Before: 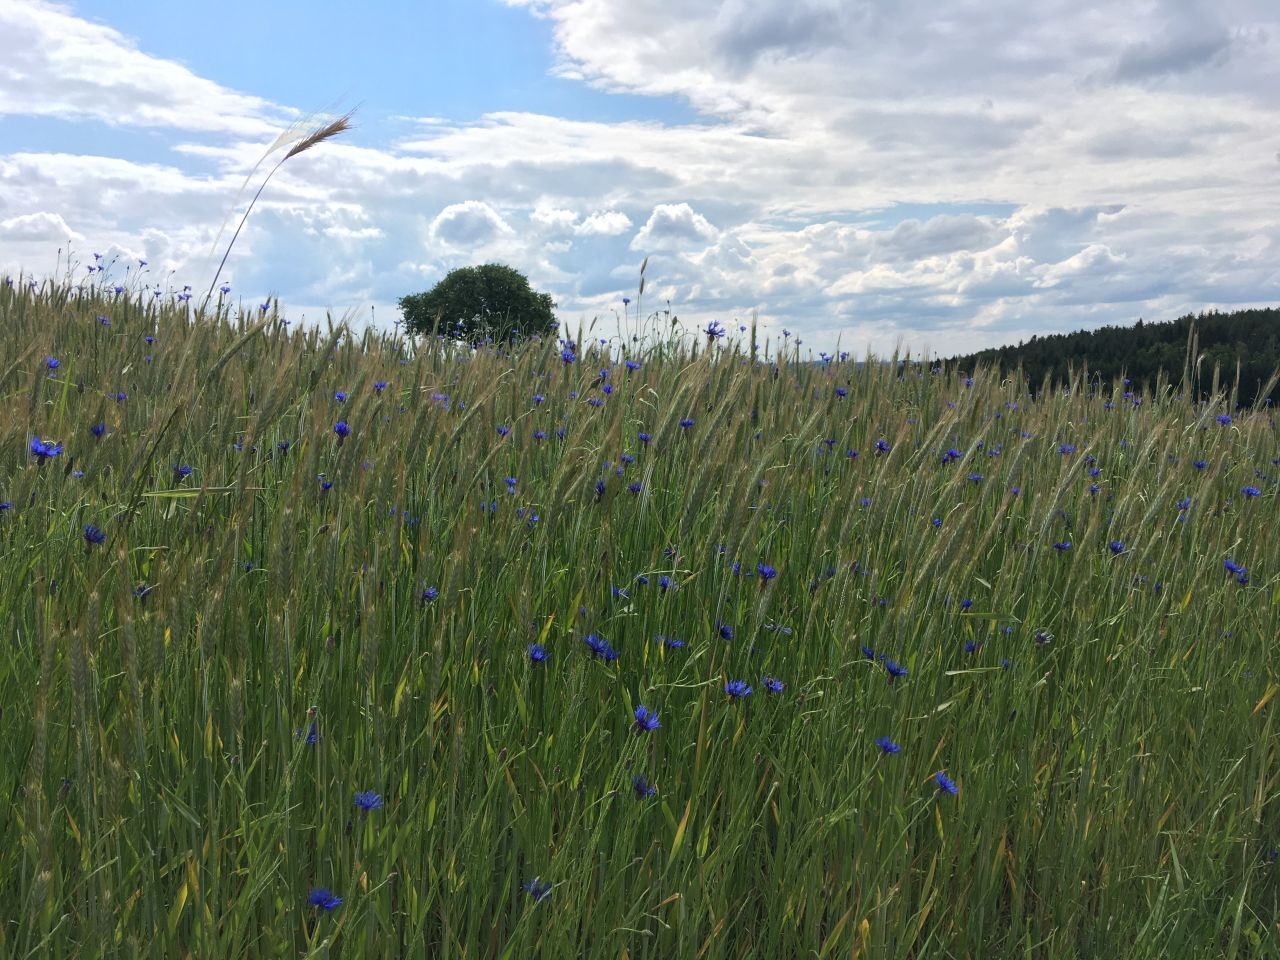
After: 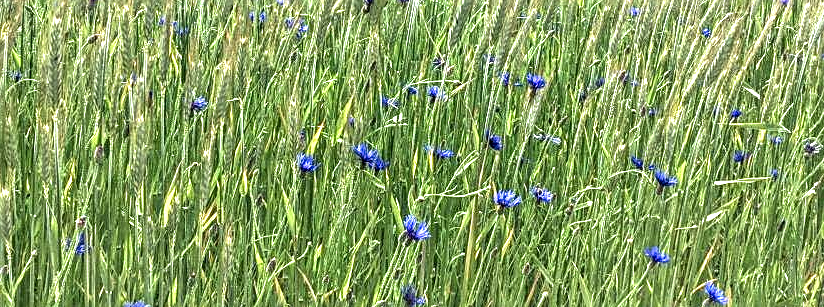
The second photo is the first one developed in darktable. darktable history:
sharpen: on, module defaults
exposure: exposure 2.25 EV, compensate highlight preservation false
local contrast: highlights 19%, detail 186%
crop: left 18.091%, top 51.13%, right 17.525%, bottom 16.85%
